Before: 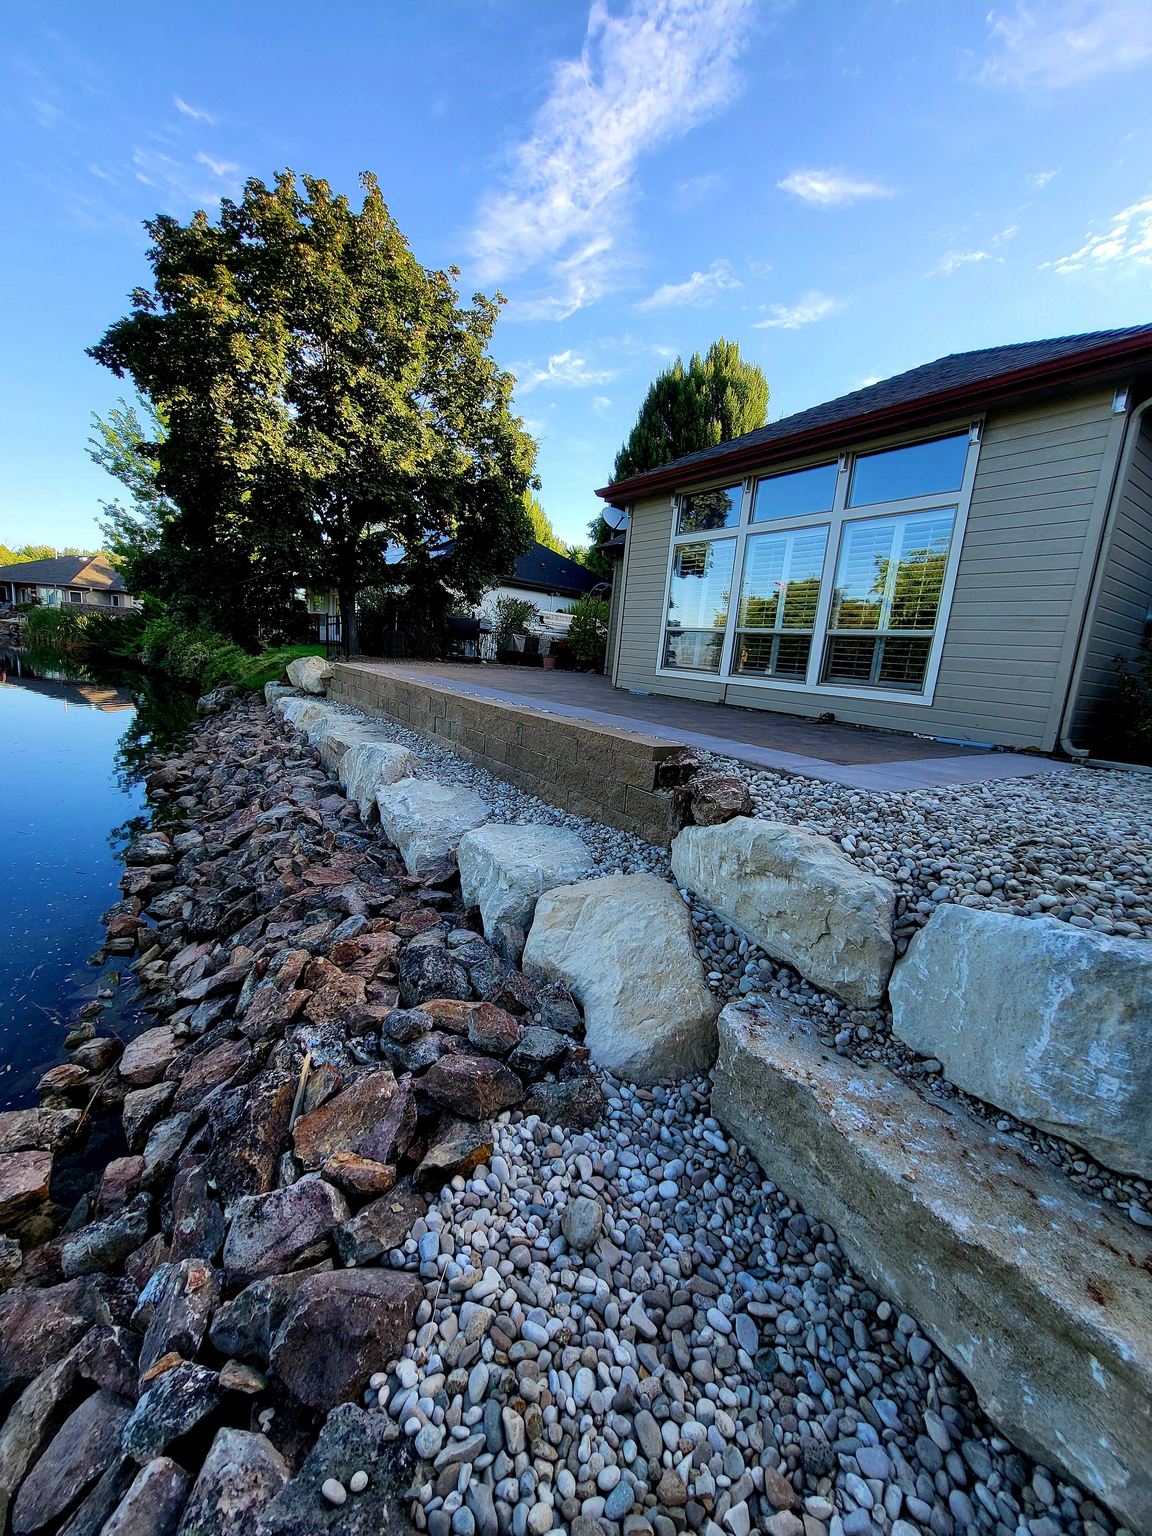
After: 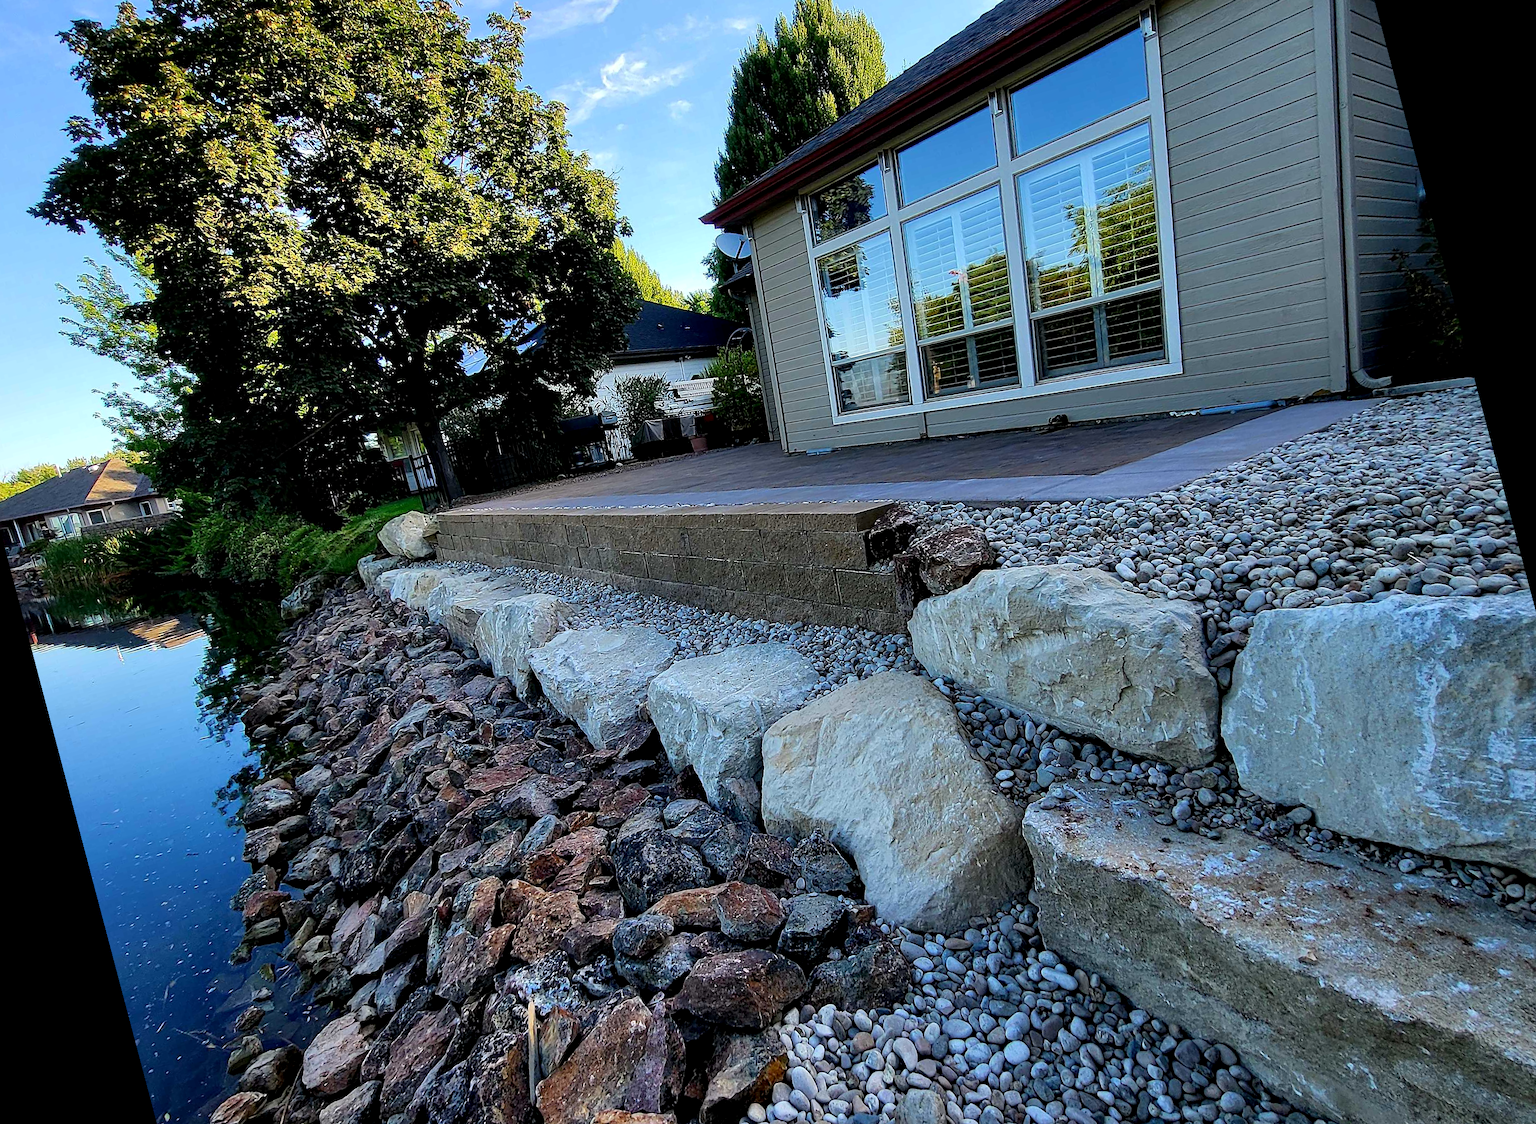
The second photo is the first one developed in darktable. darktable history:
contrast equalizer: octaves 7, y [[0.6 ×6], [0.55 ×6], [0 ×6], [0 ×6], [0 ×6]], mix 0.2
rotate and perspective: rotation -14.8°, crop left 0.1, crop right 0.903, crop top 0.25, crop bottom 0.748
